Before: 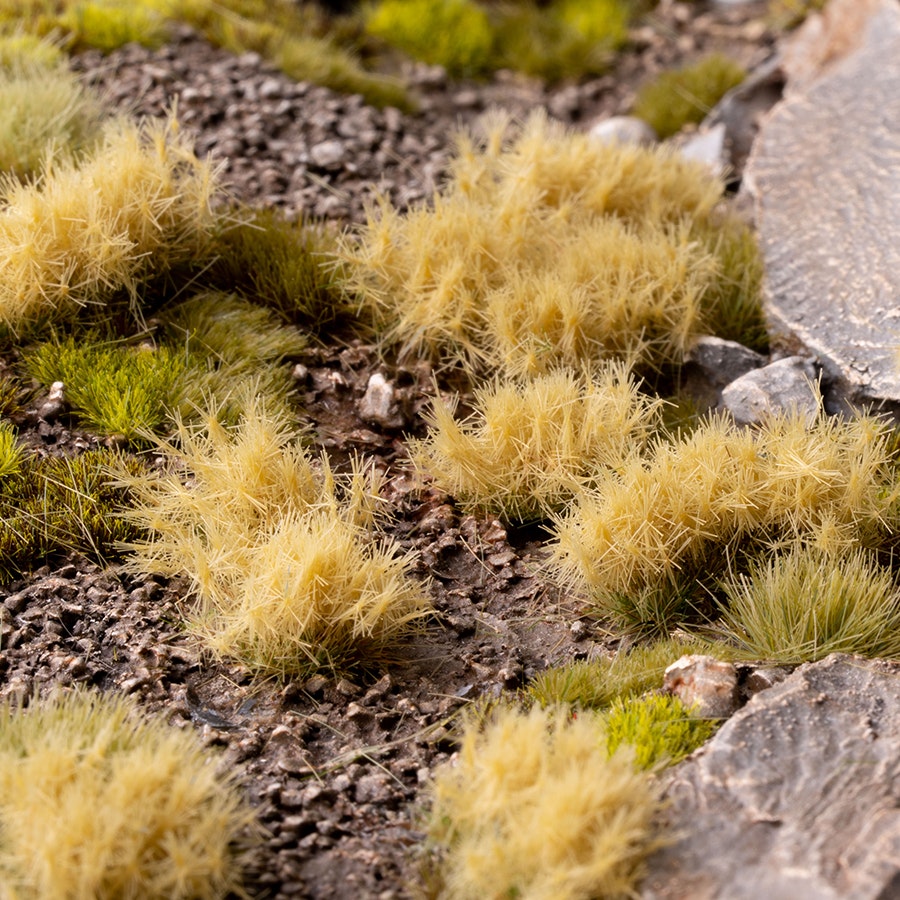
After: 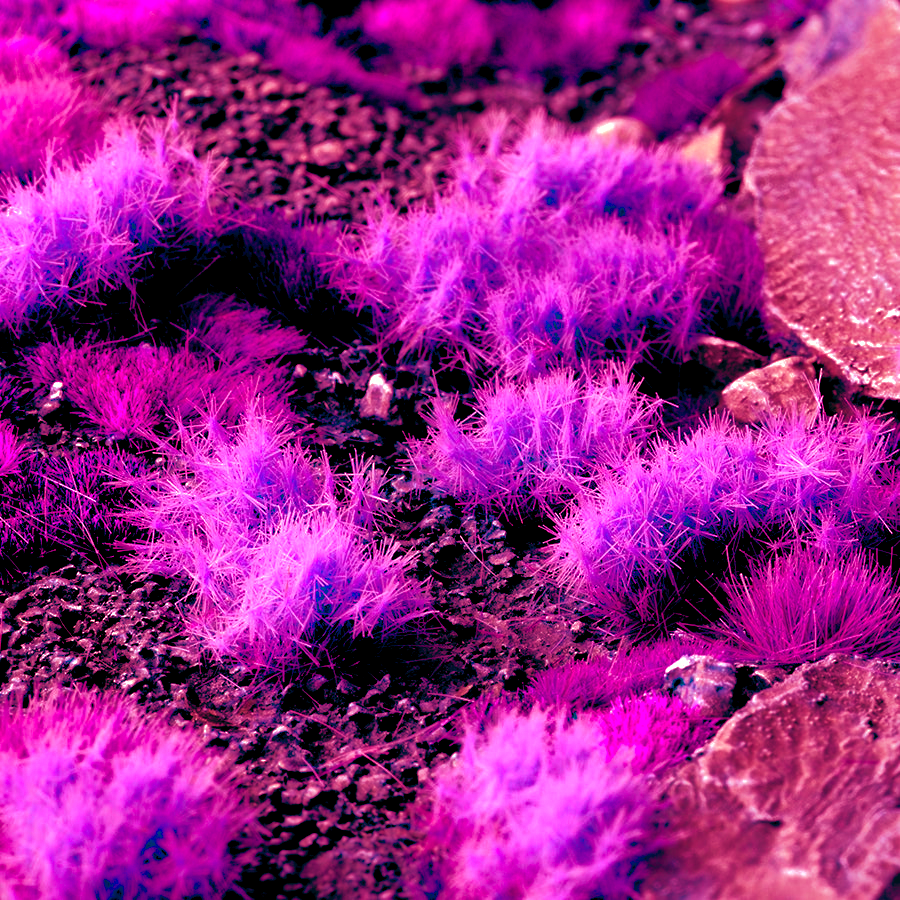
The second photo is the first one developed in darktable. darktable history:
shadows and highlights: shadows 60, highlights -60
color balance rgb: shadows lift › luminance -18.76%, shadows lift › chroma 35.44%, power › luminance -3.76%, power › hue 142.17°, highlights gain › chroma 7.5%, highlights gain › hue 184.75°, global offset › luminance -0.52%, global offset › chroma 0.91%, global offset › hue 173.36°, shadows fall-off 300%, white fulcrum 2 EV, highlights fall-off 300%, linear chroma grading › shadows 17.19%, linear chroma grading › highlights 61.12%, linear chroma grading › global chroma 50%, hue shift -150.52°, perceptual brilliance grading › global brilliance 12%, mask middle-gray fulcrum 100%, contrast gray fulcrum 38.43%, contrast 35.15%, saturation formula JzAzBz (2021)
white balance: red 1.004, blue 1.096
